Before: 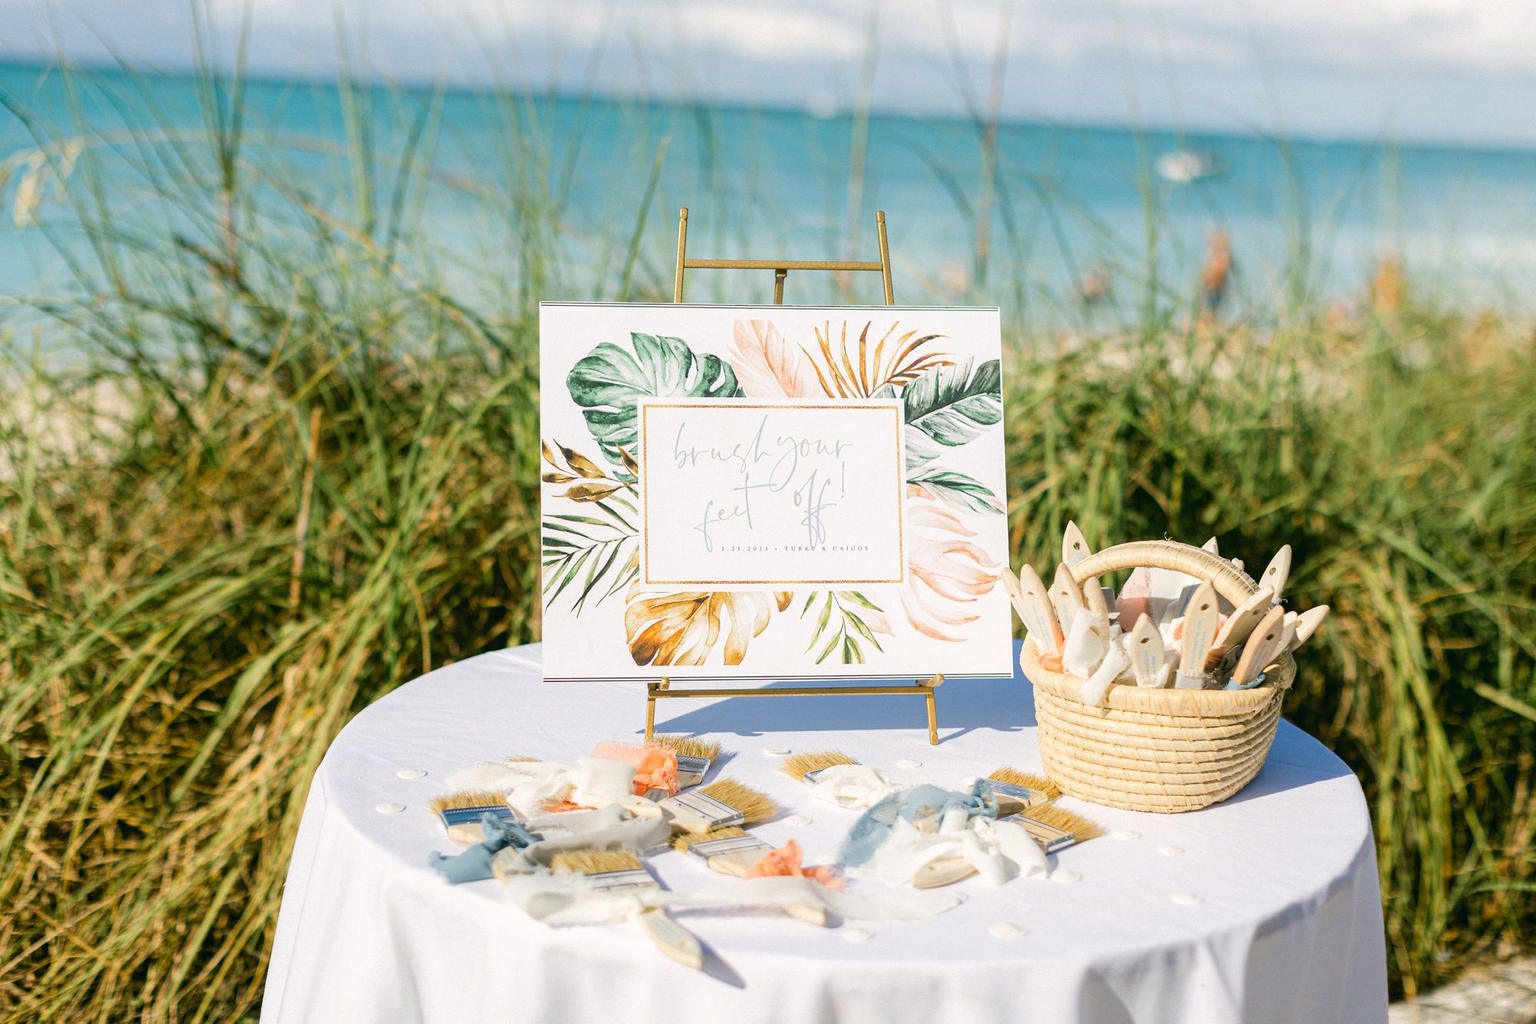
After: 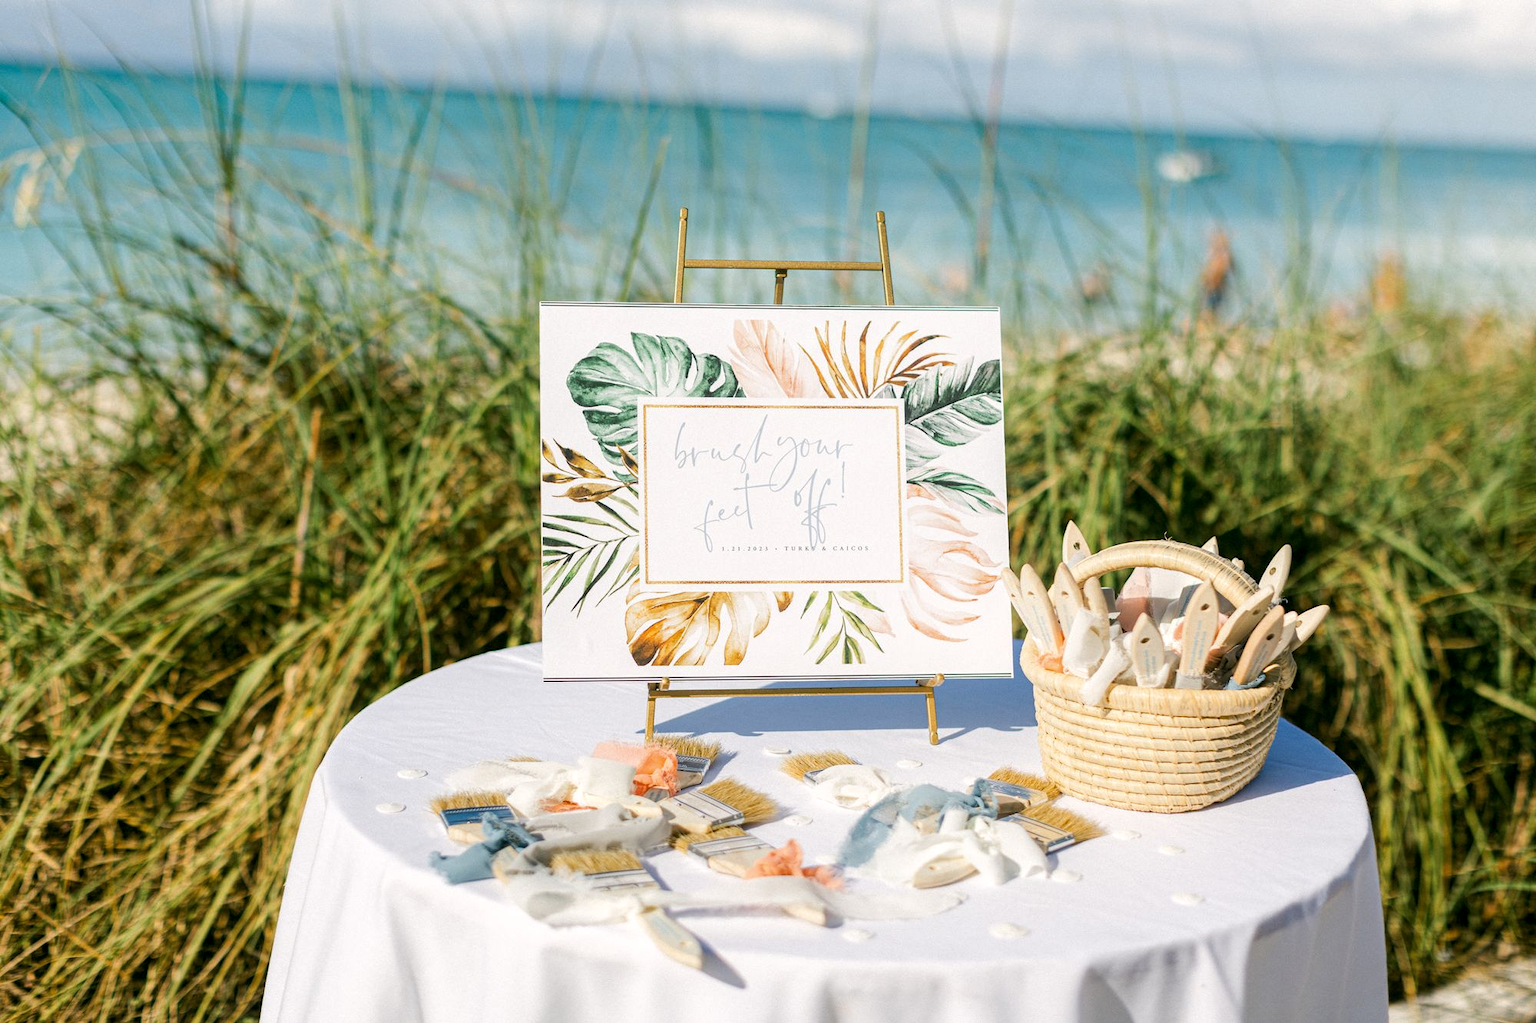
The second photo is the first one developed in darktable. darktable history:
local contrast: highlights 101%, shadows 102%, detail 119%, midtone range 0.2
tone curve: curves: ch0 [(0, 0) (0.003, 0.003) (0.011, 0.011) (0.025, 0.024) (0.044, 0.043) (0.069, 0.068) (0.1, 0.097) (0.136, 0.133) (0.177, 0.173) (0.224, 0.219) (0.277, 0.27) (0.335, 0.327) (0.399, 0.39) (0.468, 0.457) (0.543, 0.545) (0.623, 0.625) (0.709, 0.71) (0.801, 0.801) (0.898, 0.898) (1, 1)], preserve colors none
levels: white 99.9%, levels [0, 0.51, 1]
